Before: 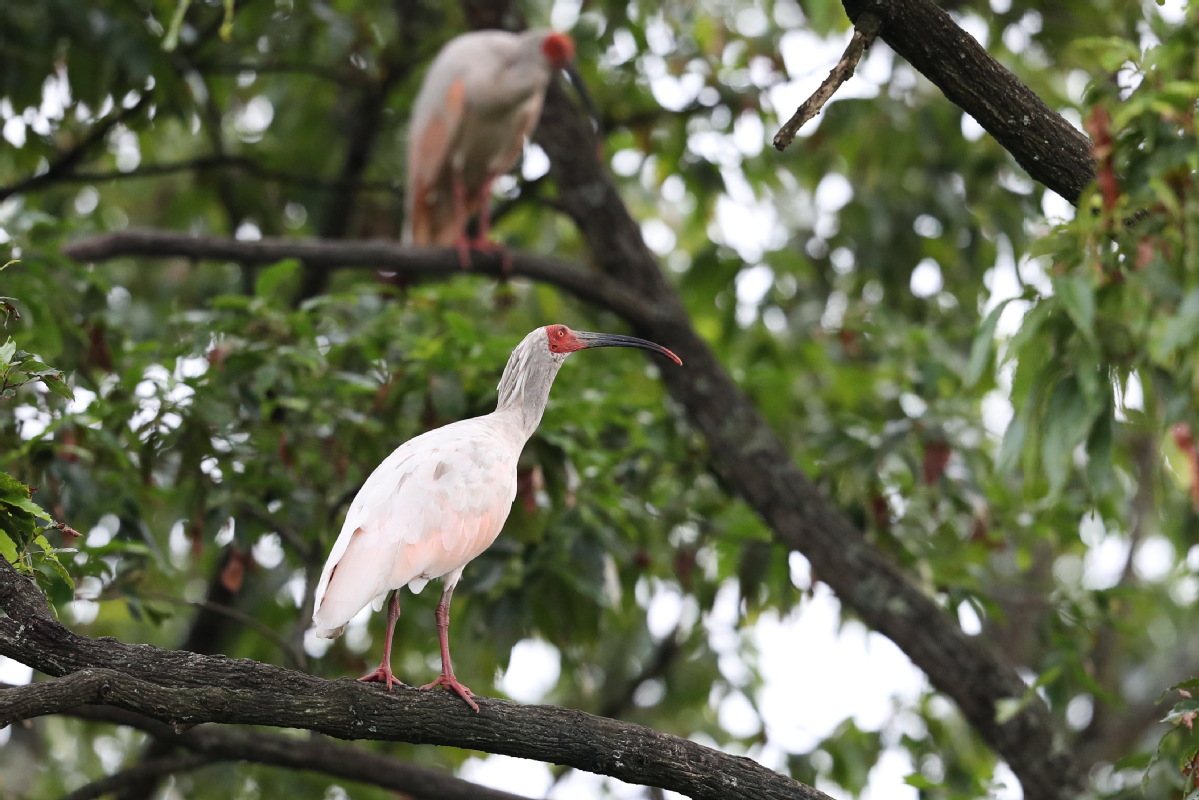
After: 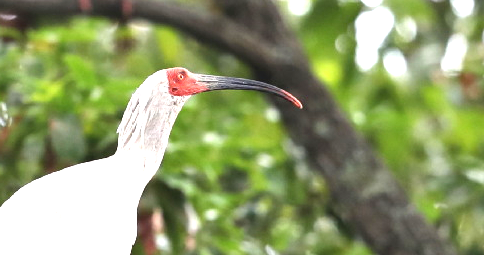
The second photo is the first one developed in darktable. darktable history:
exposure: black level correction 0, exposure 1.45 EV, compensate exposure bias true, compensate highlight preservation false
crop: left 31.751%, top 32.172%, right 27.8%, bottom 35.83%
